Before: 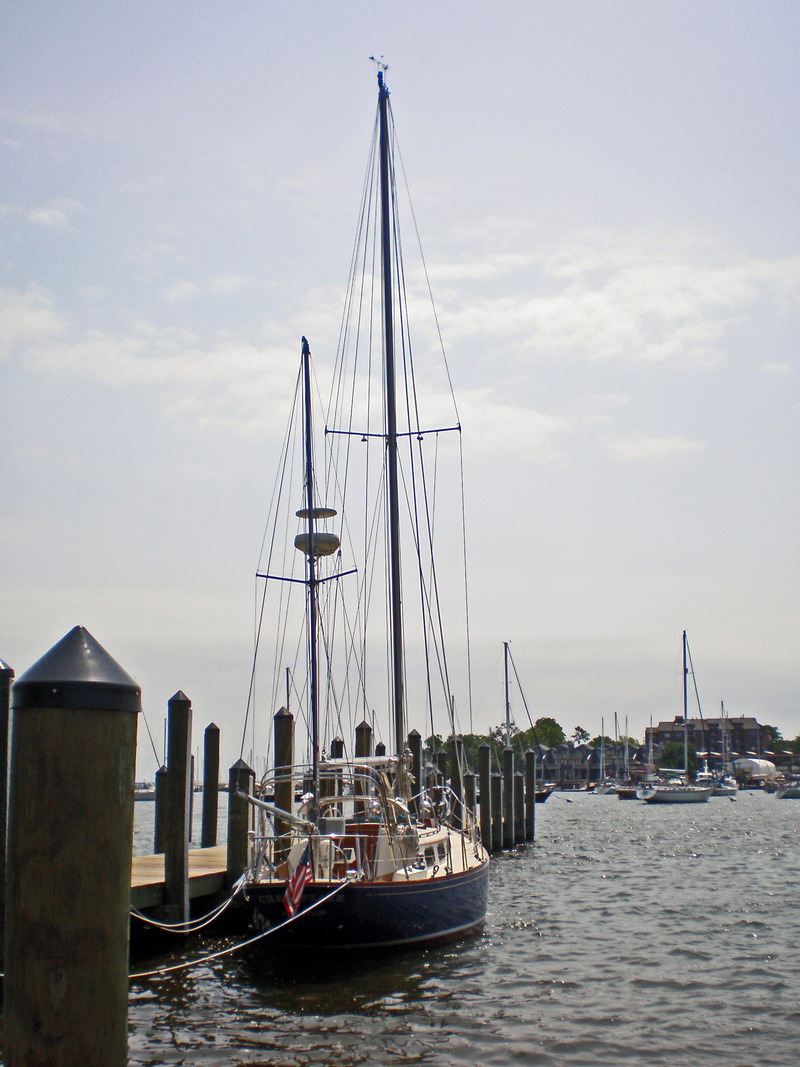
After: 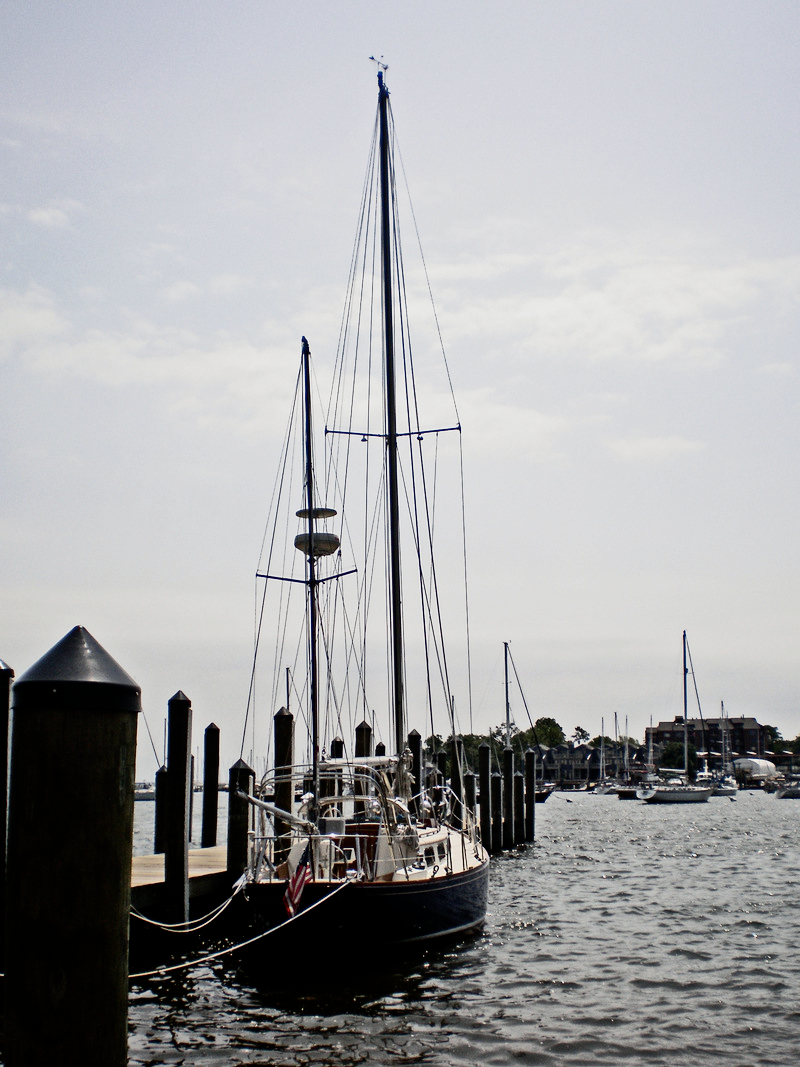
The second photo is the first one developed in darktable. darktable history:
filmic rgb: black relative exposure -5 EV, white relative exposure 3.5 EV, hardness 3.19, contrast 1.4, highlights saturation mix -50%
contrast brightness saturation: contrast 0.25, saturation -0.31
shadows and highlights: on, module defaults
